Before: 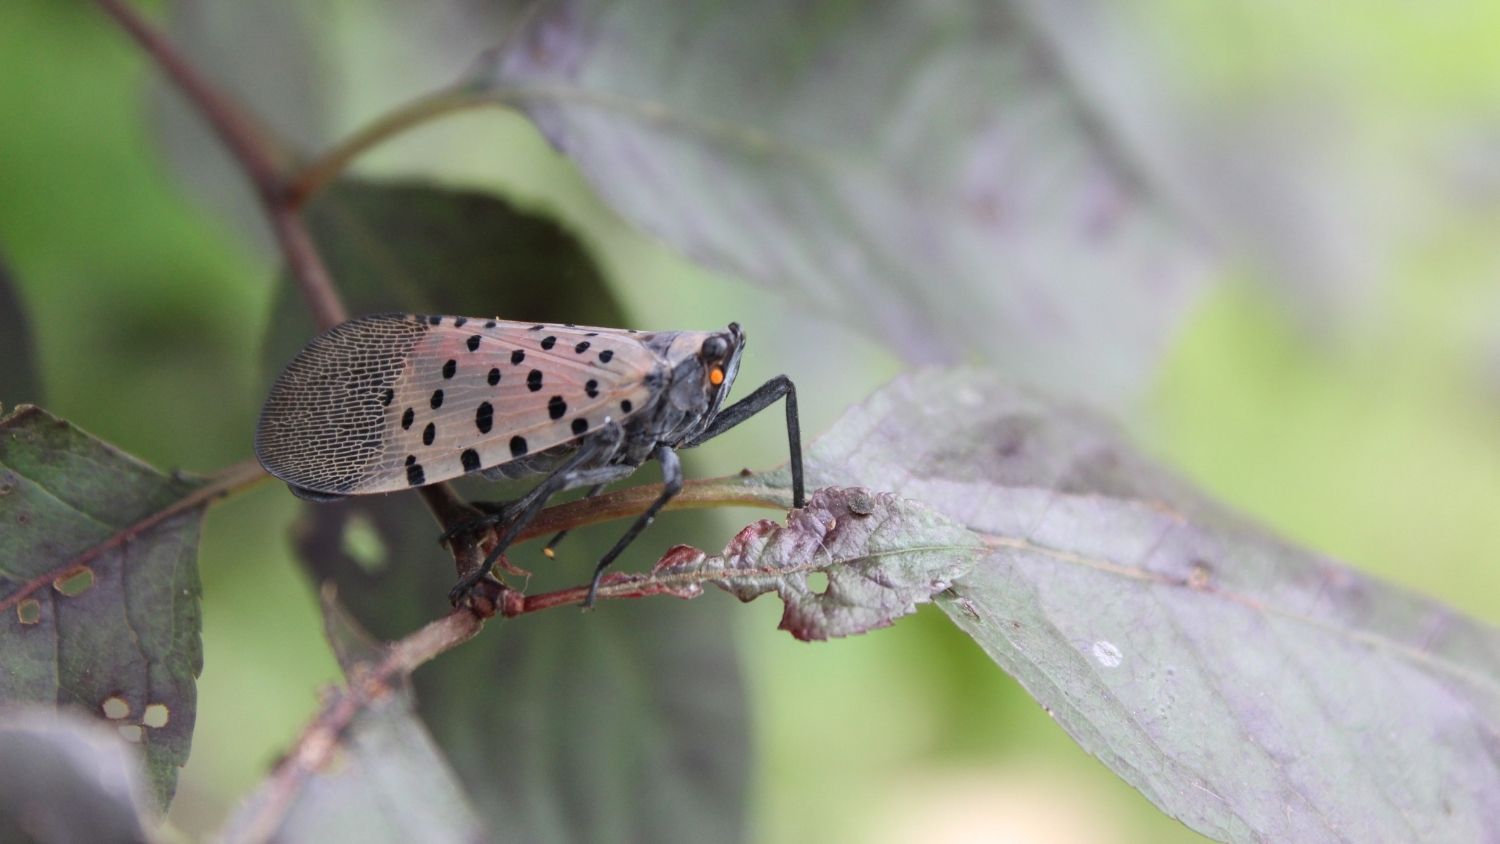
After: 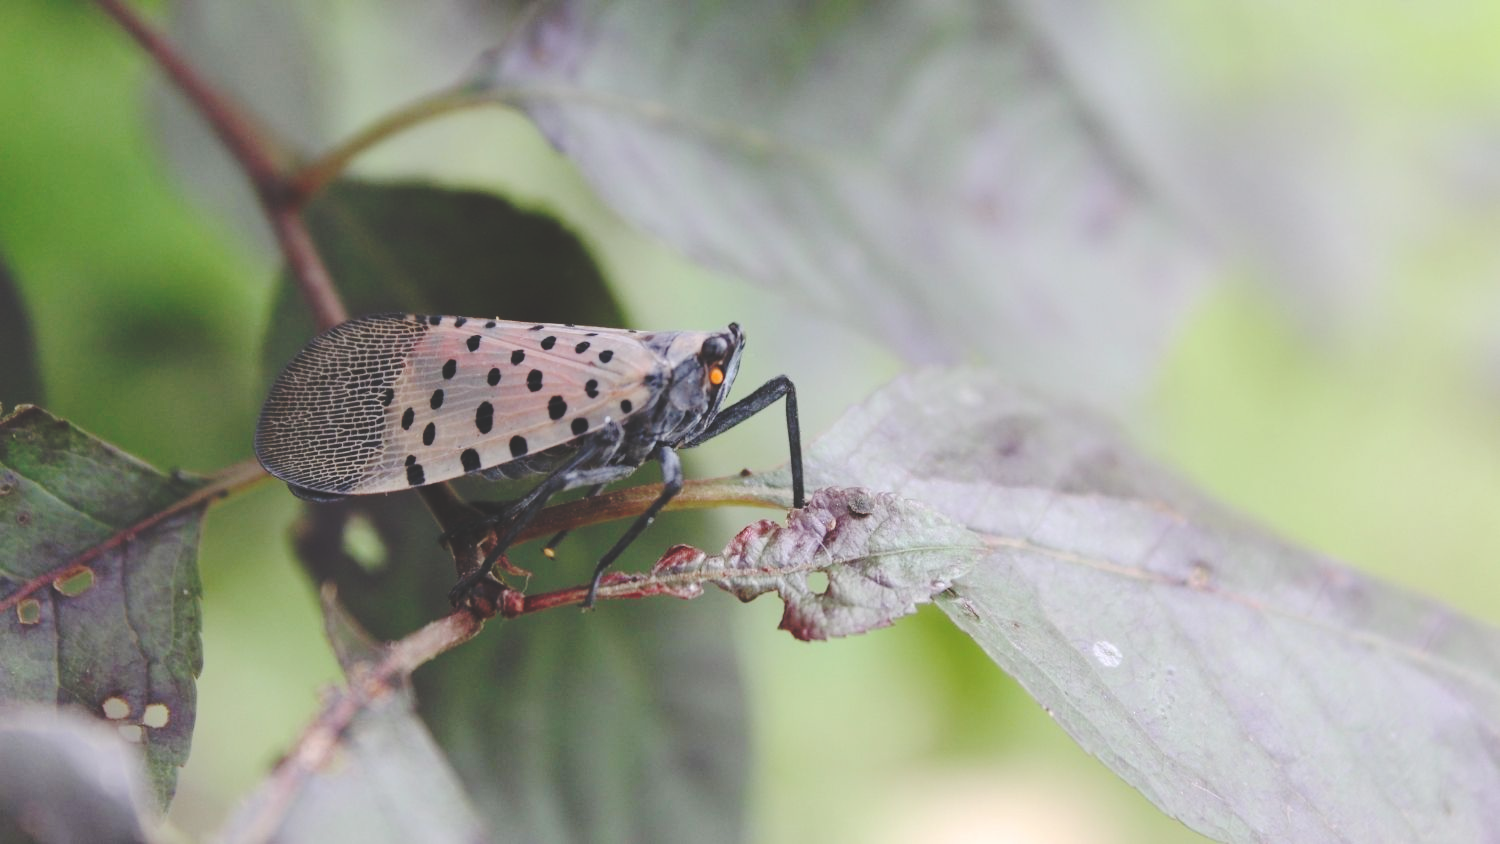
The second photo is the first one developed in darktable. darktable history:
base curve: curves: ch0 [(0, 0.024) (0.055, 0.065) (0.121, 0.166) (0.236, 0.319) (0.693, 0.726) (1, 1)], preserve colors none
tone equalizer: edges refinement/feathering 500, mask exposure compensation -1.57 EV, preserve details no
